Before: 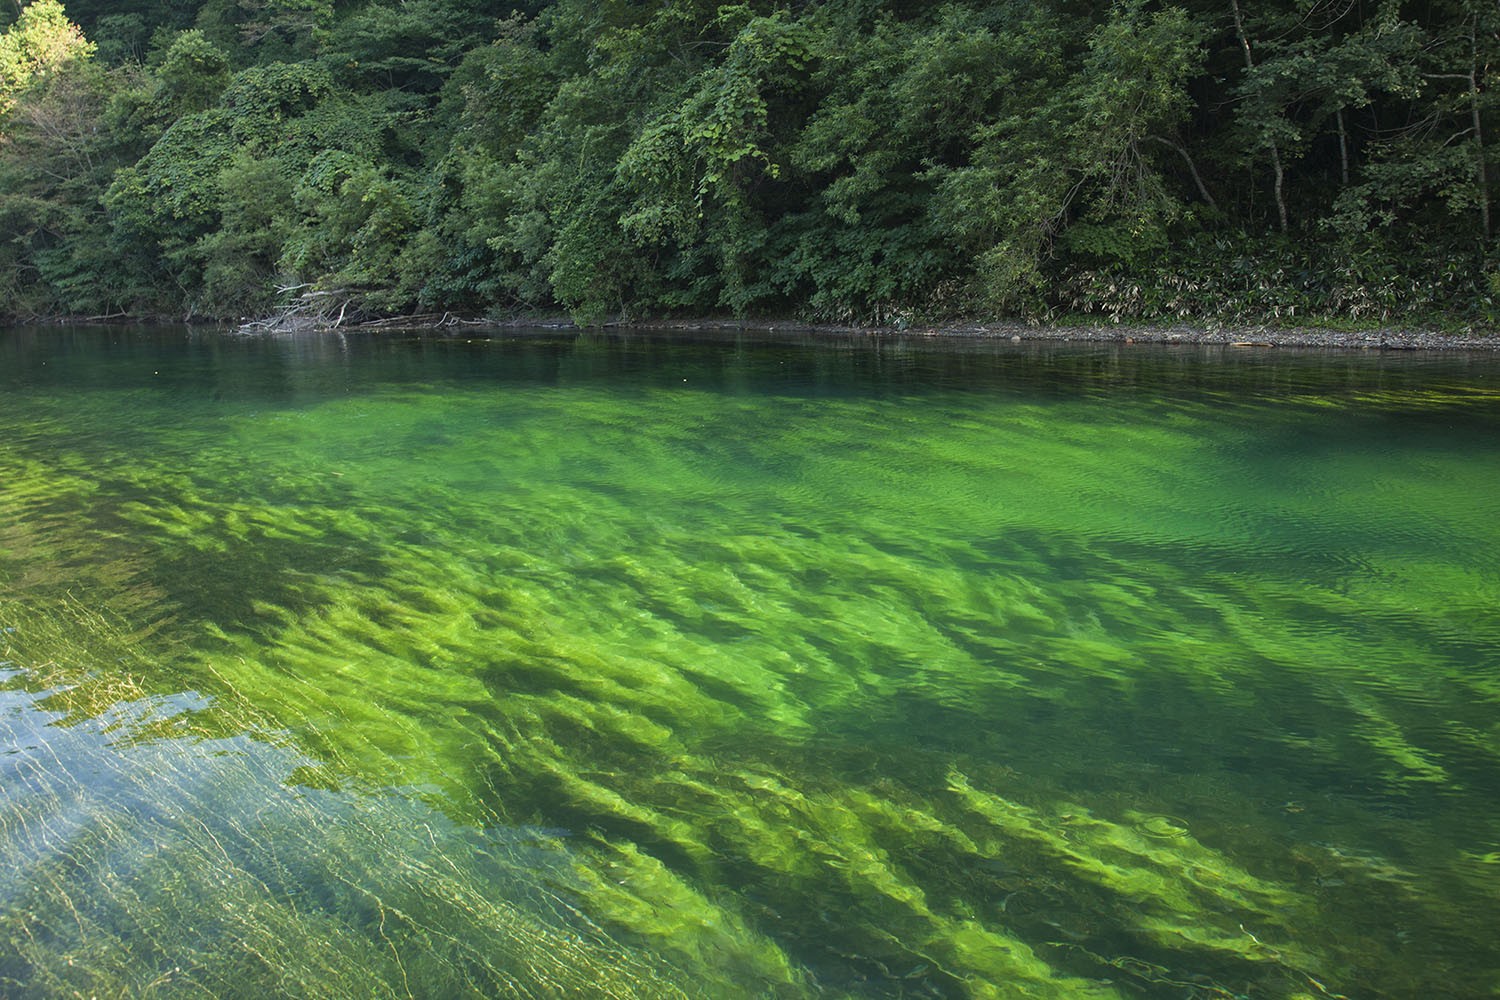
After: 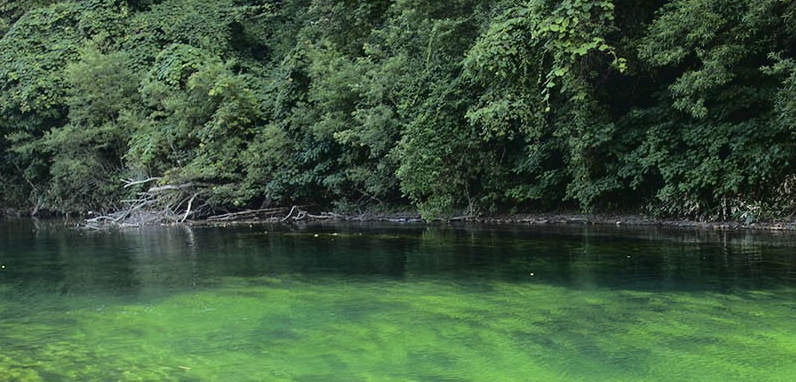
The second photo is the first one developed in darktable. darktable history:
crop: left 10.258%, top 10.678%, right 36.668%, bottom 51.055%
tone curve: curves: ch0 [(0, 0) (0.003, 0.025) (0.011, 0.027) (0.025, 0.032) (0.044, 0.037) (0.069, 0.044) (0.1, 0.054) (0.136, 0.084) (0.177, 0.128) (0.224, 0.196) (0.277, 0.281) (0.335, 0.376) (0.399, 0.461) (0.468, 0.534) (0.543, 0.613) (0.623, 0.692) (0.709, 0.77) (0.801, 0.849) (0.898, 0.934) (1, 1)], color space Lab, independent channels, preserve colors none
